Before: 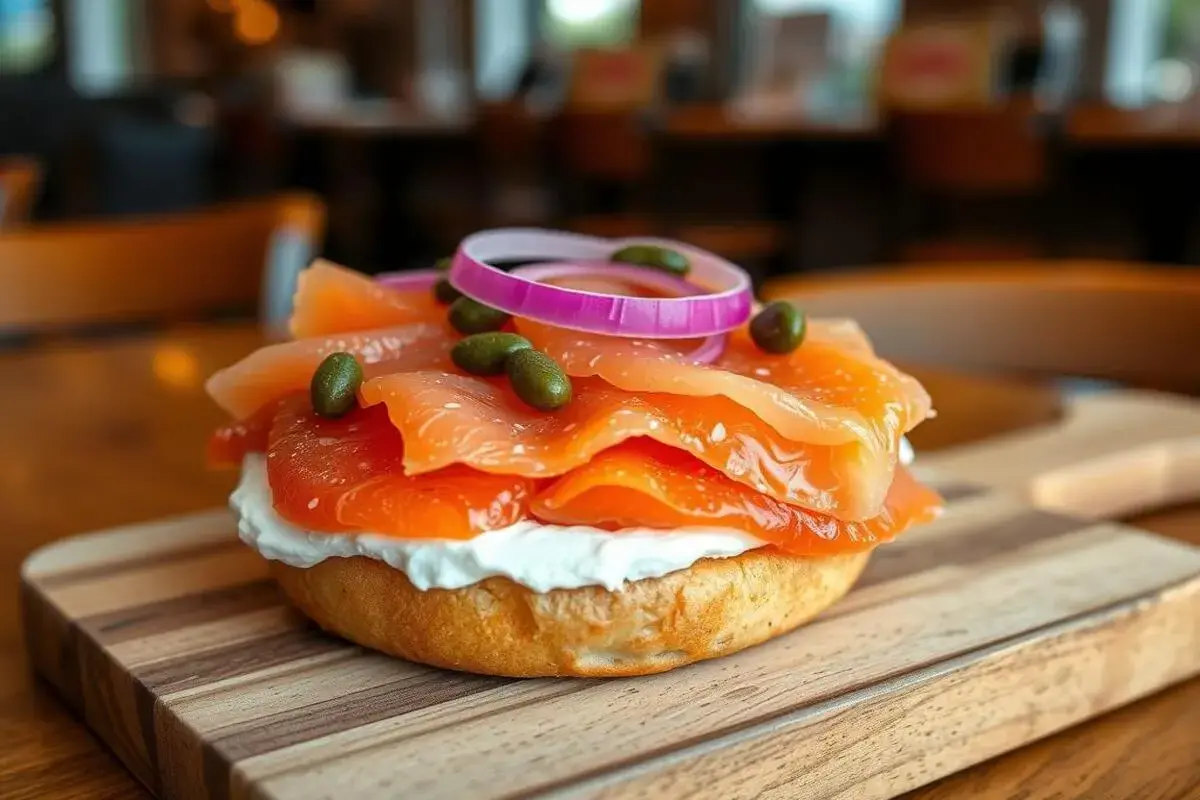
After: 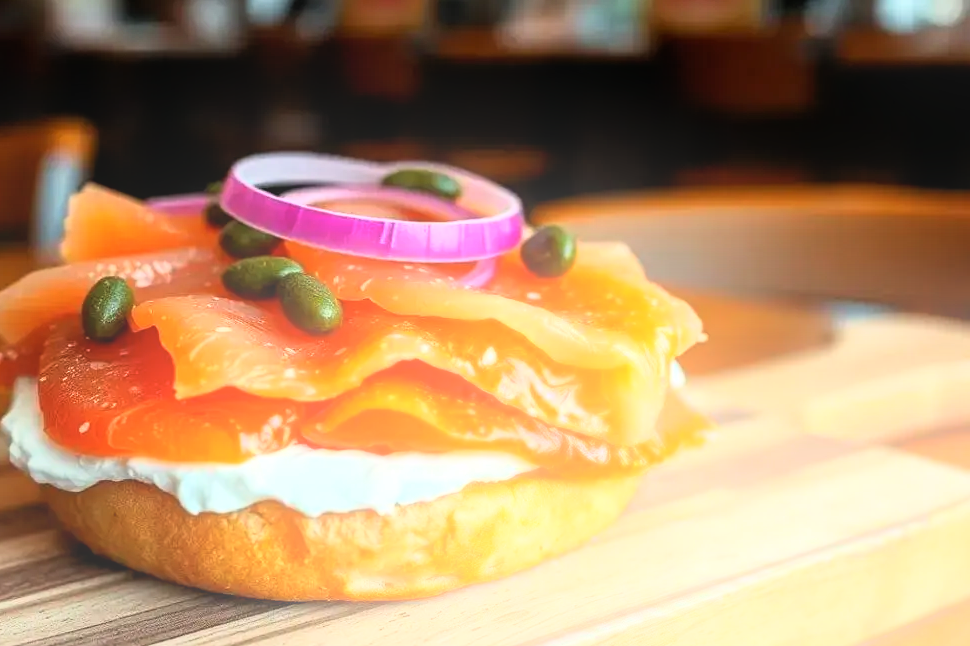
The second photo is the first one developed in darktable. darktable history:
bloom: on, module defaults
base curve: curves: ch0 [(0, 0) (0.005, 0.002) (0.193, 0.295) (0.399, 0.664) (0.75, 0.928) (1, 1)]
crop: left 19.159%, top 9.58%, bottom 9.58%
